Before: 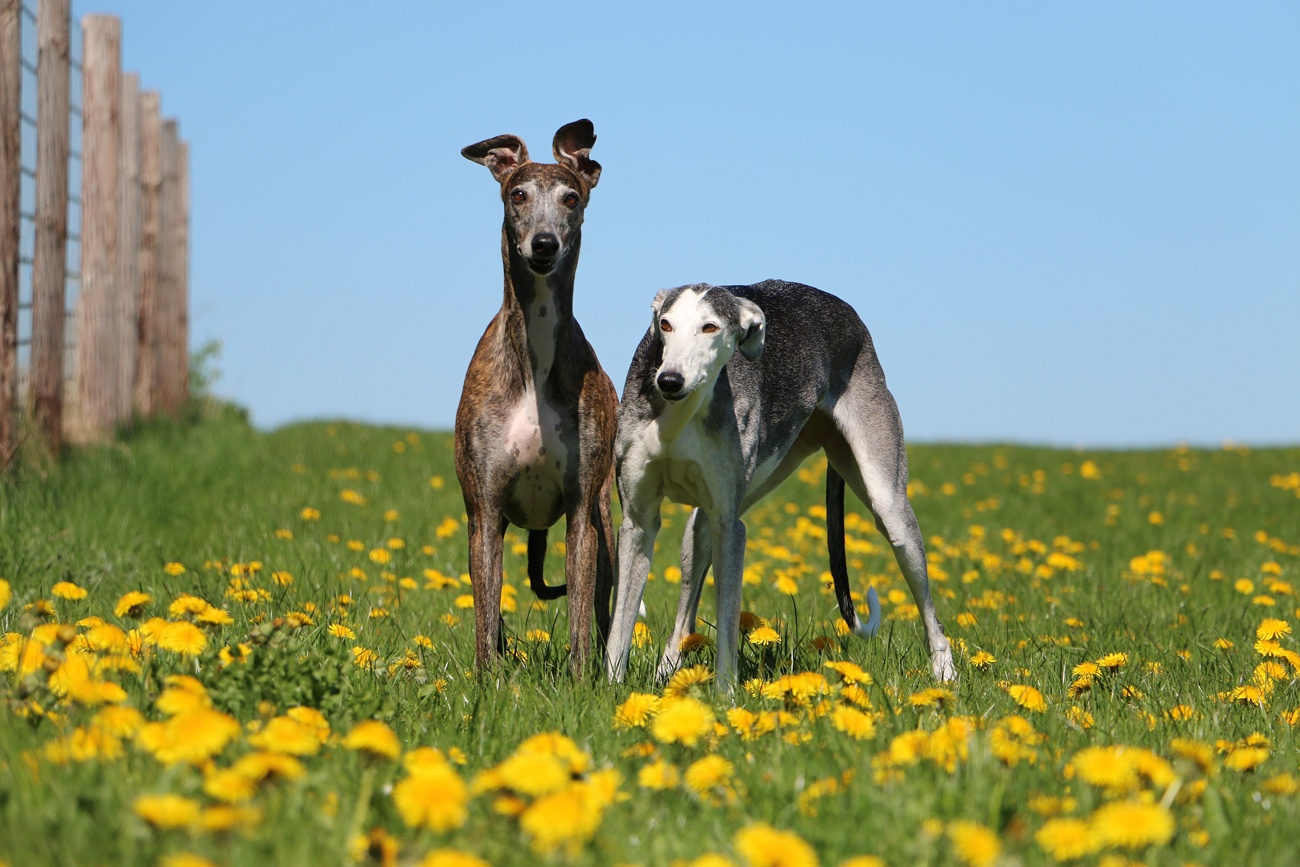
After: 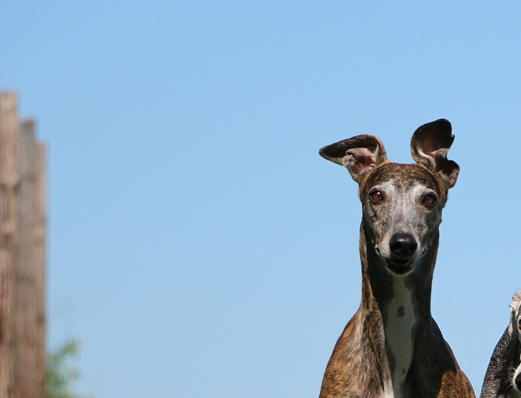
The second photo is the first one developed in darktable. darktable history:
crop and rotate: left 10.948%, top 0.11%, right 48.948%, bottom 53.981%
contrast equalizer: y [[0.5 ×6], [0.5 ×6], [0.5 ×6], [0, 0.033, 0.067, 0.1, 0.133, 0.167], [0, 0.05, 0.1, 0.15, 0.2, 0.25]], mix -0.993
